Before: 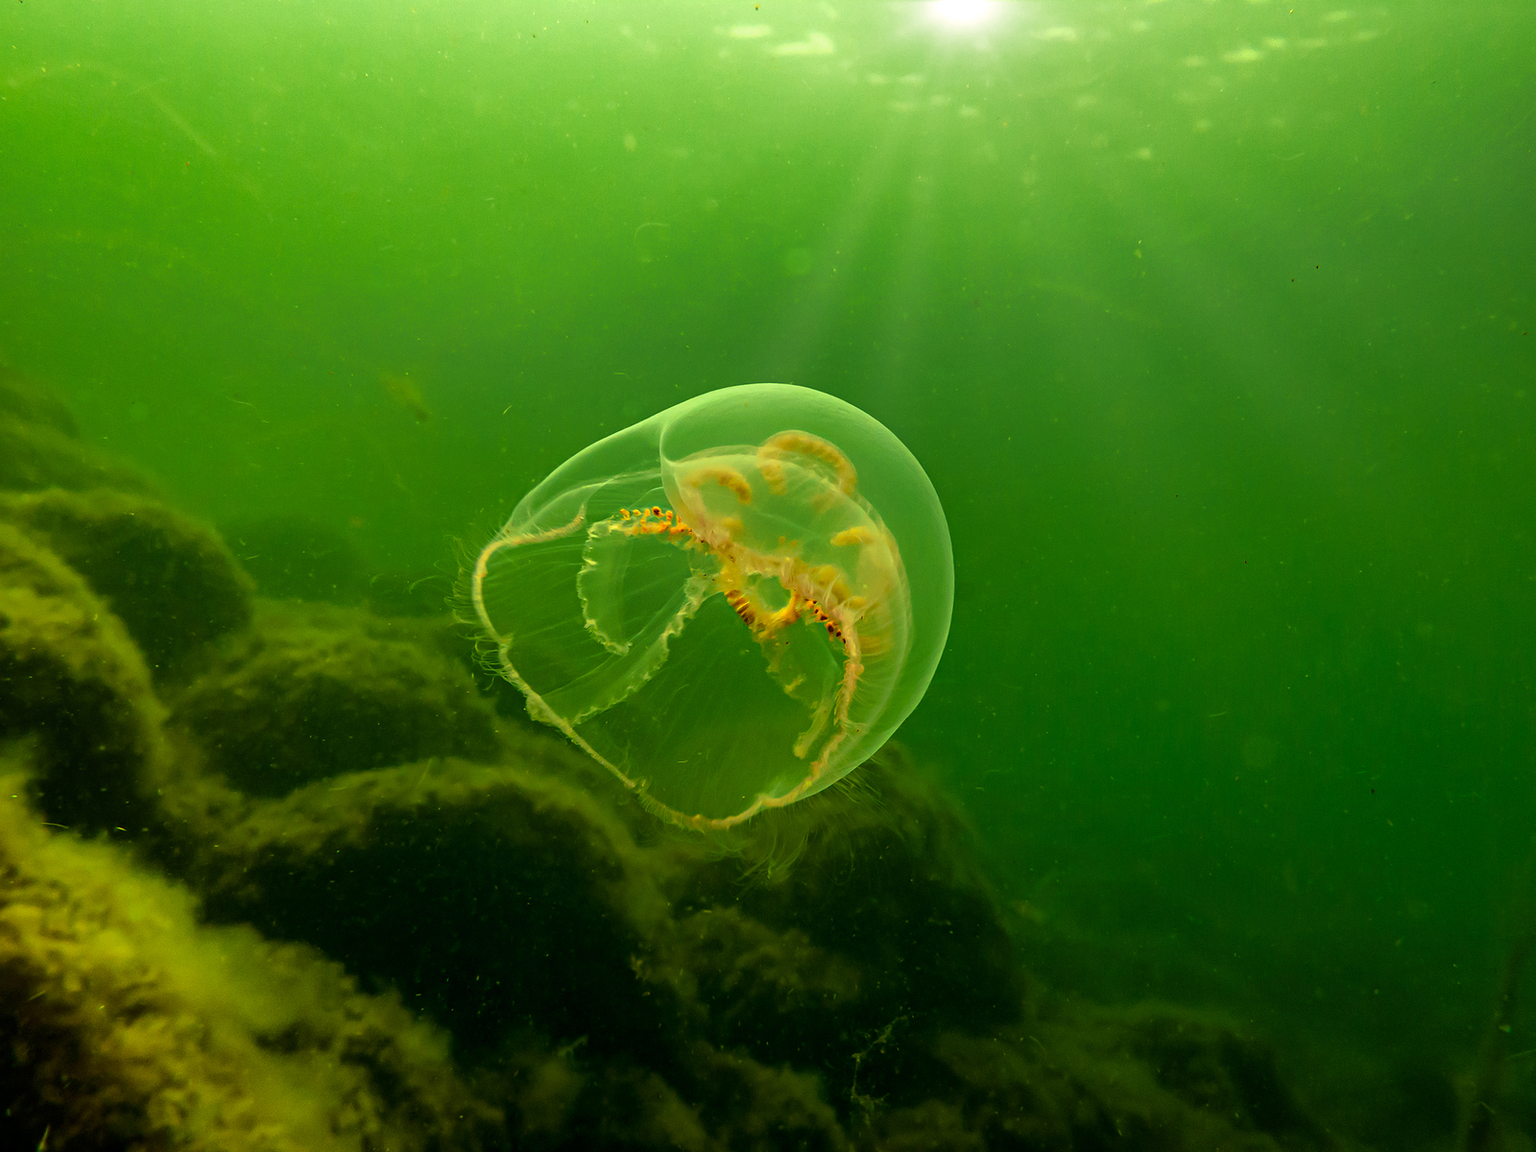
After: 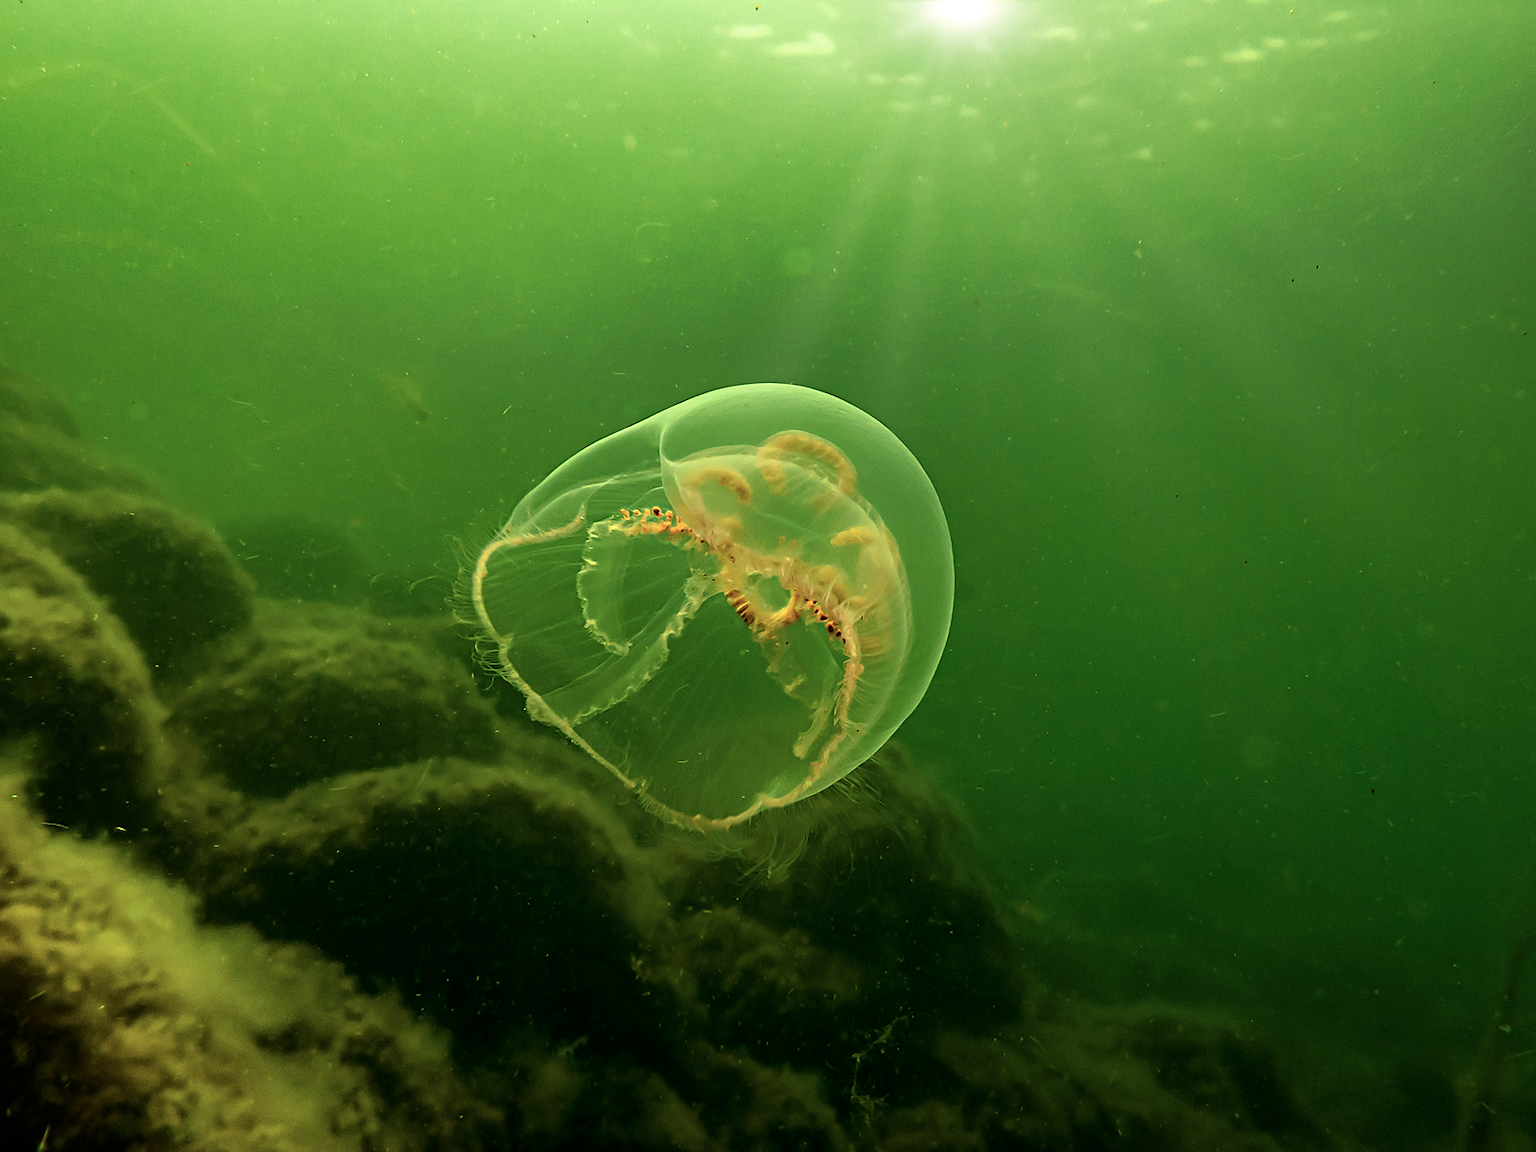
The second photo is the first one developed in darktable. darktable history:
sharpen: radius 1.864, amount 0.398, threshold 1.271
color balance rgb: global vibrance 0.5%
contrast brightness saturation: contrast 0.11, saturation -0.17
